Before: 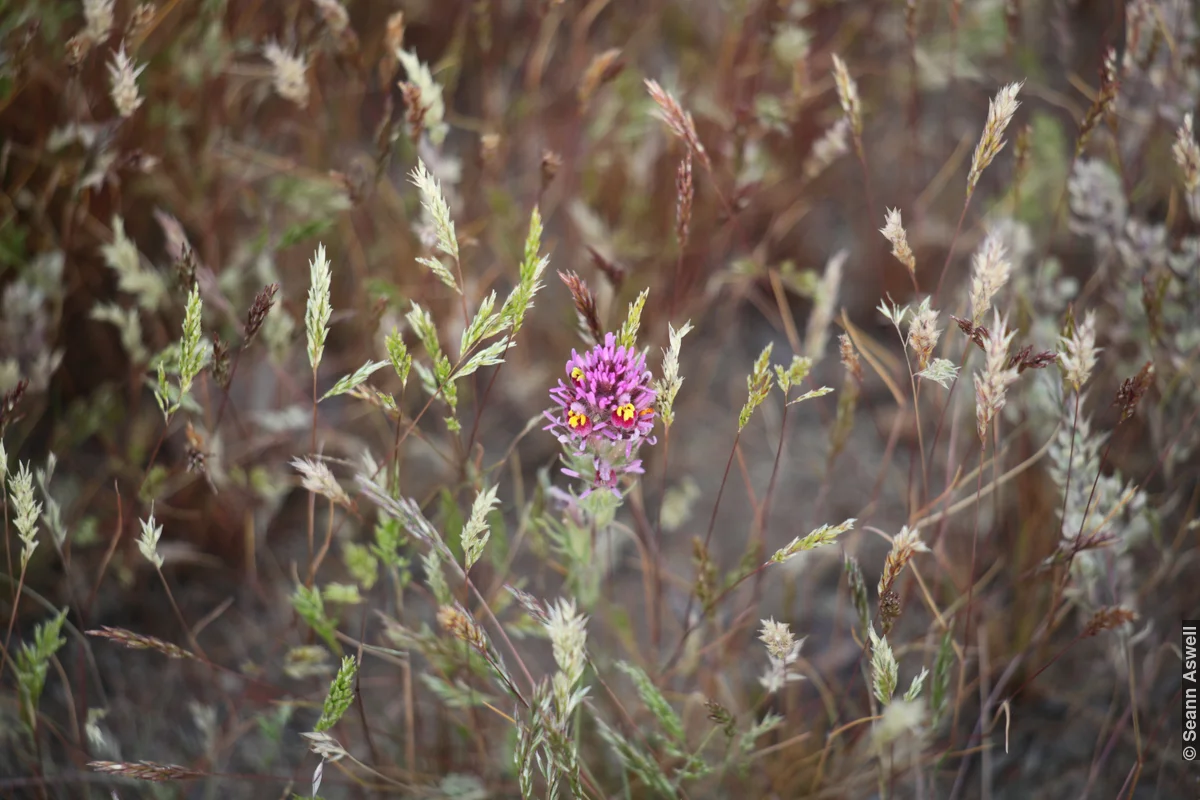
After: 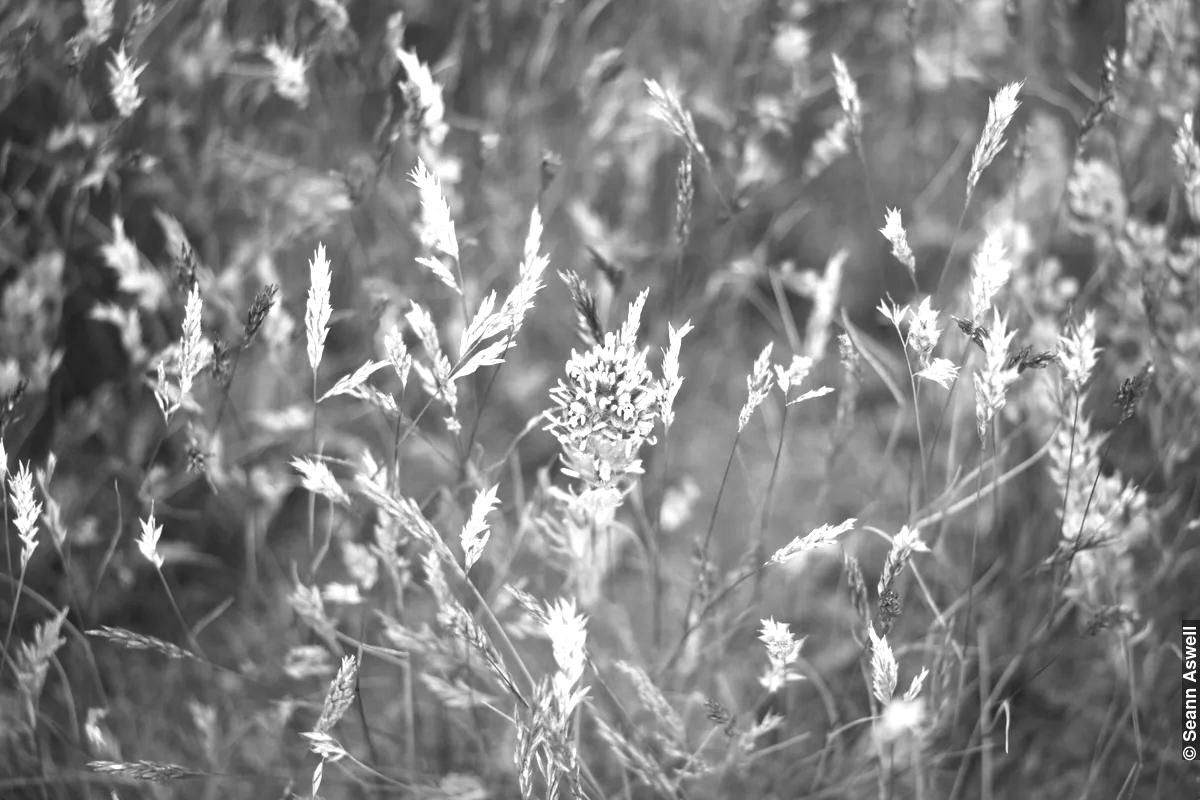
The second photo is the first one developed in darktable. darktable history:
exposure: exposure 0.999 EV, compensate highlight preservation false
color zones: curves: ch0 [(0.002, 0.593) (0.143, 0.417) (0.285, 0.541) (0.455, 0.289) (0.608, 0.327) (0.727, 0.283) (0.869, 0.571) (1, 0.603)]; ch1 [(0, 0) (0.143, 0) (0.286, 0) (0.429, 0) (0.571, 0) (0.714, 0) (0.857, 0)]
